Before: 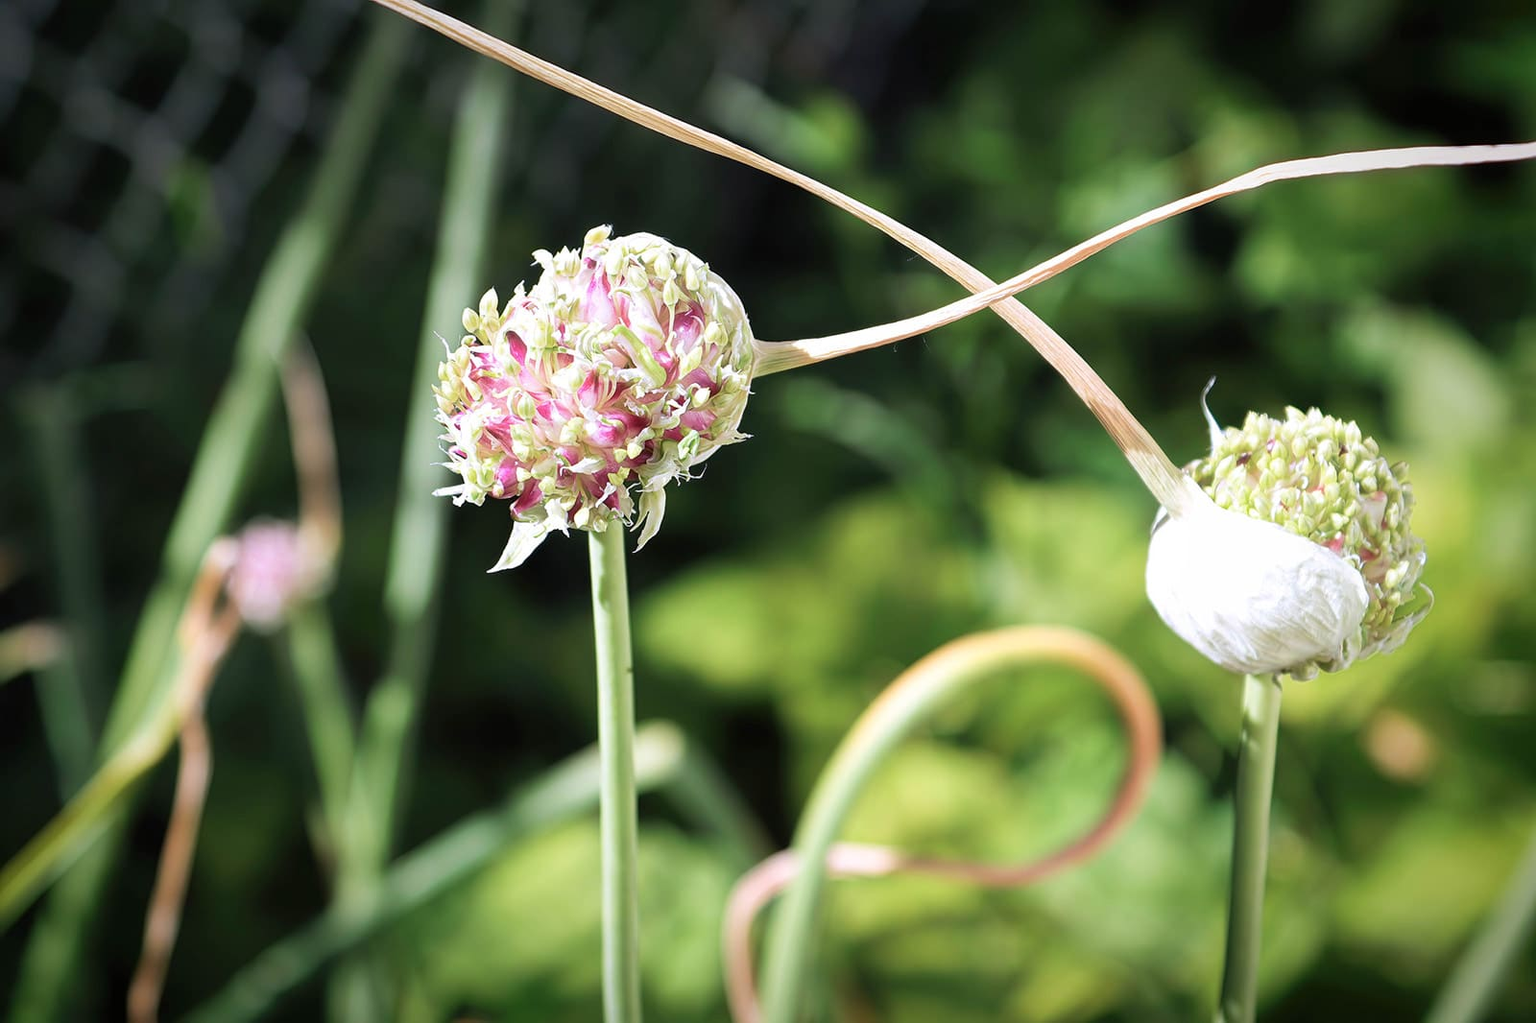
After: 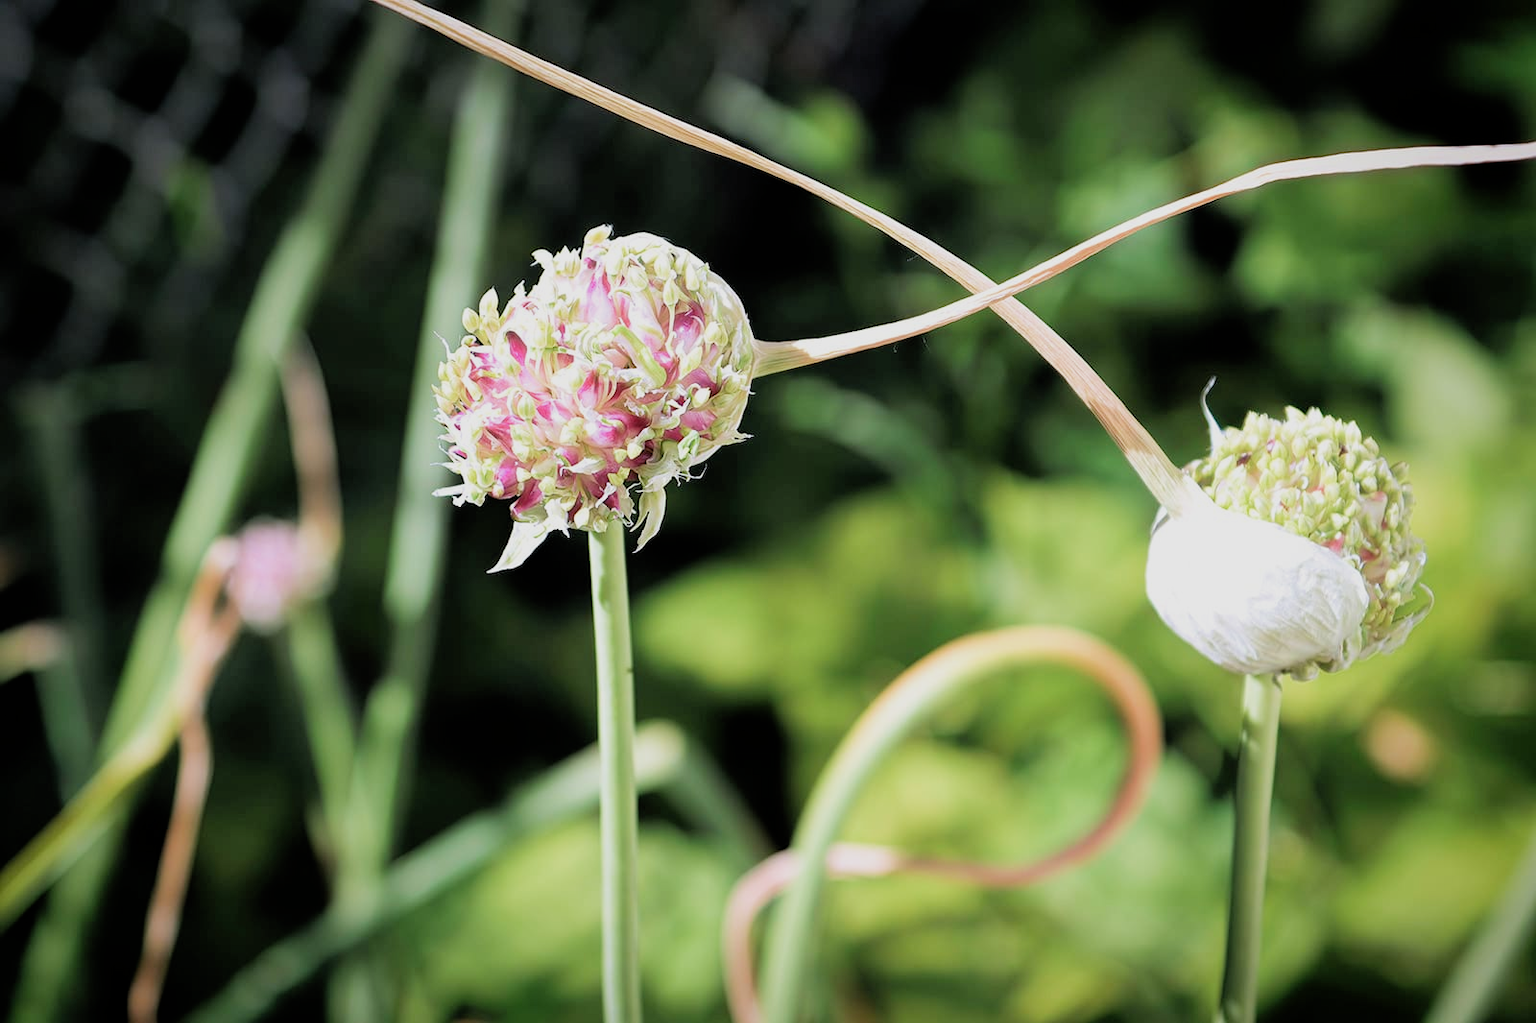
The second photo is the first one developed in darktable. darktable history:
exposure: exposure 0.2 EV, compensate highlight preservation false
filmic rgb: black relative exposure -7.94 EV, white relative exposure 4.18 EV, hardness 4.06, latitude 50.99%, contrast 1.007, shadows ↔ highlights balance 5.34%, add noise in highlights 0, preserve chrominance max RGB, color science v3 (2019), use custom middle-gray values true, iterations of high-quality reconstruction 0, contrast in highlights soft
tone equalizer: edges refinement/feathering 500, mask exposure compensation -1.57 EV, preserve details no
